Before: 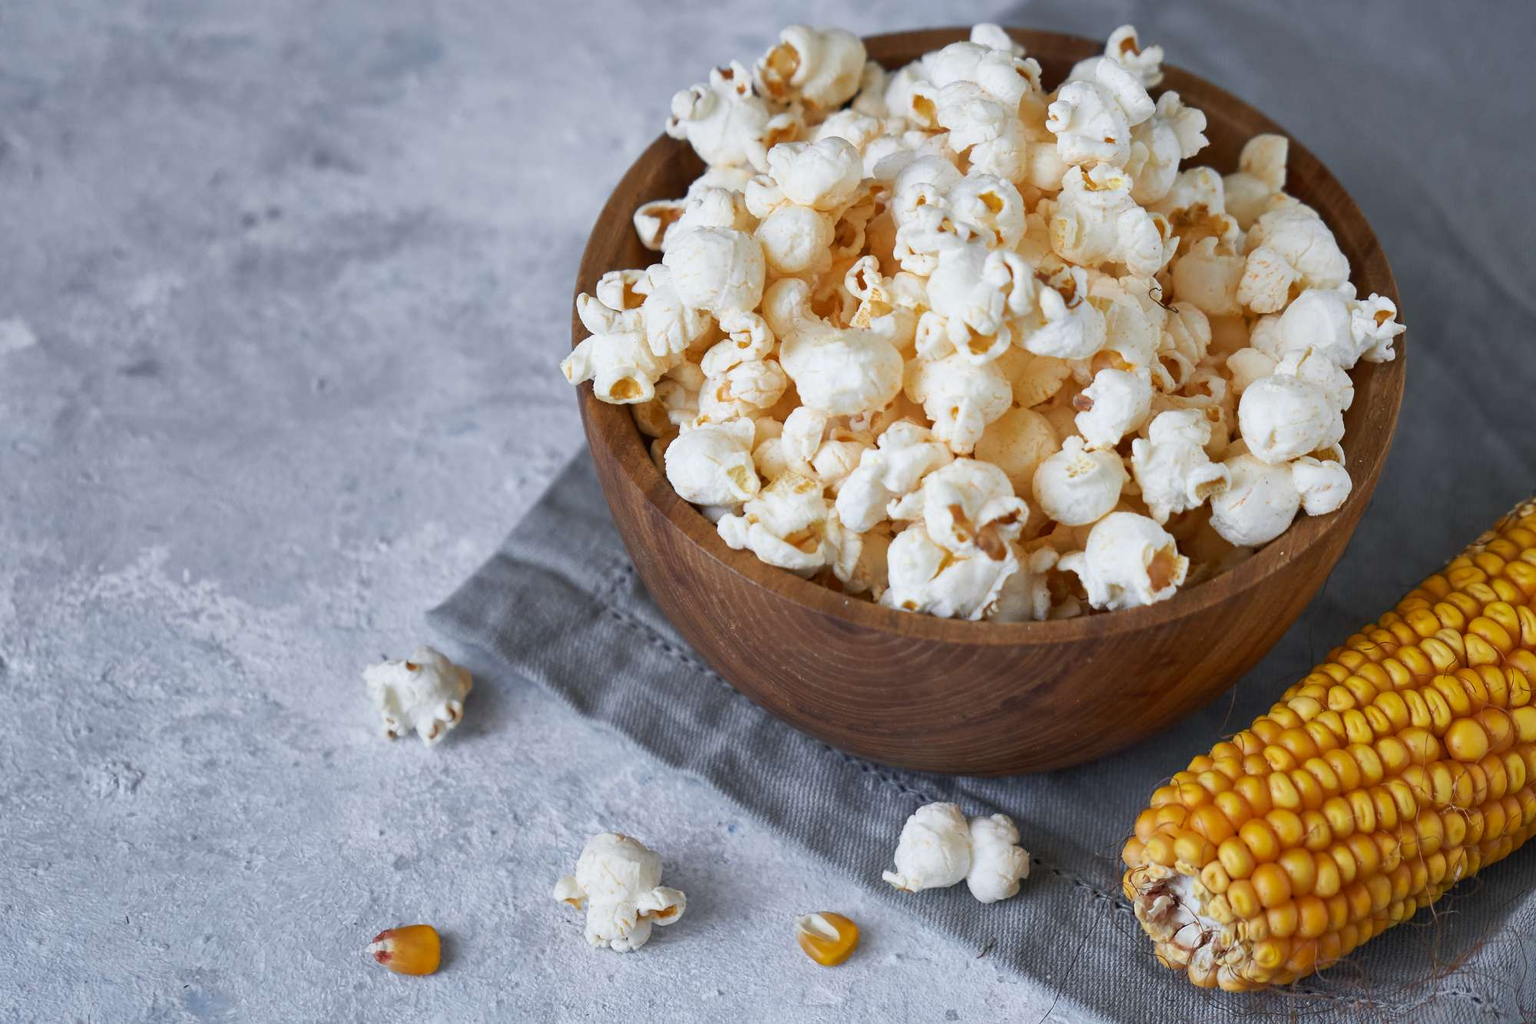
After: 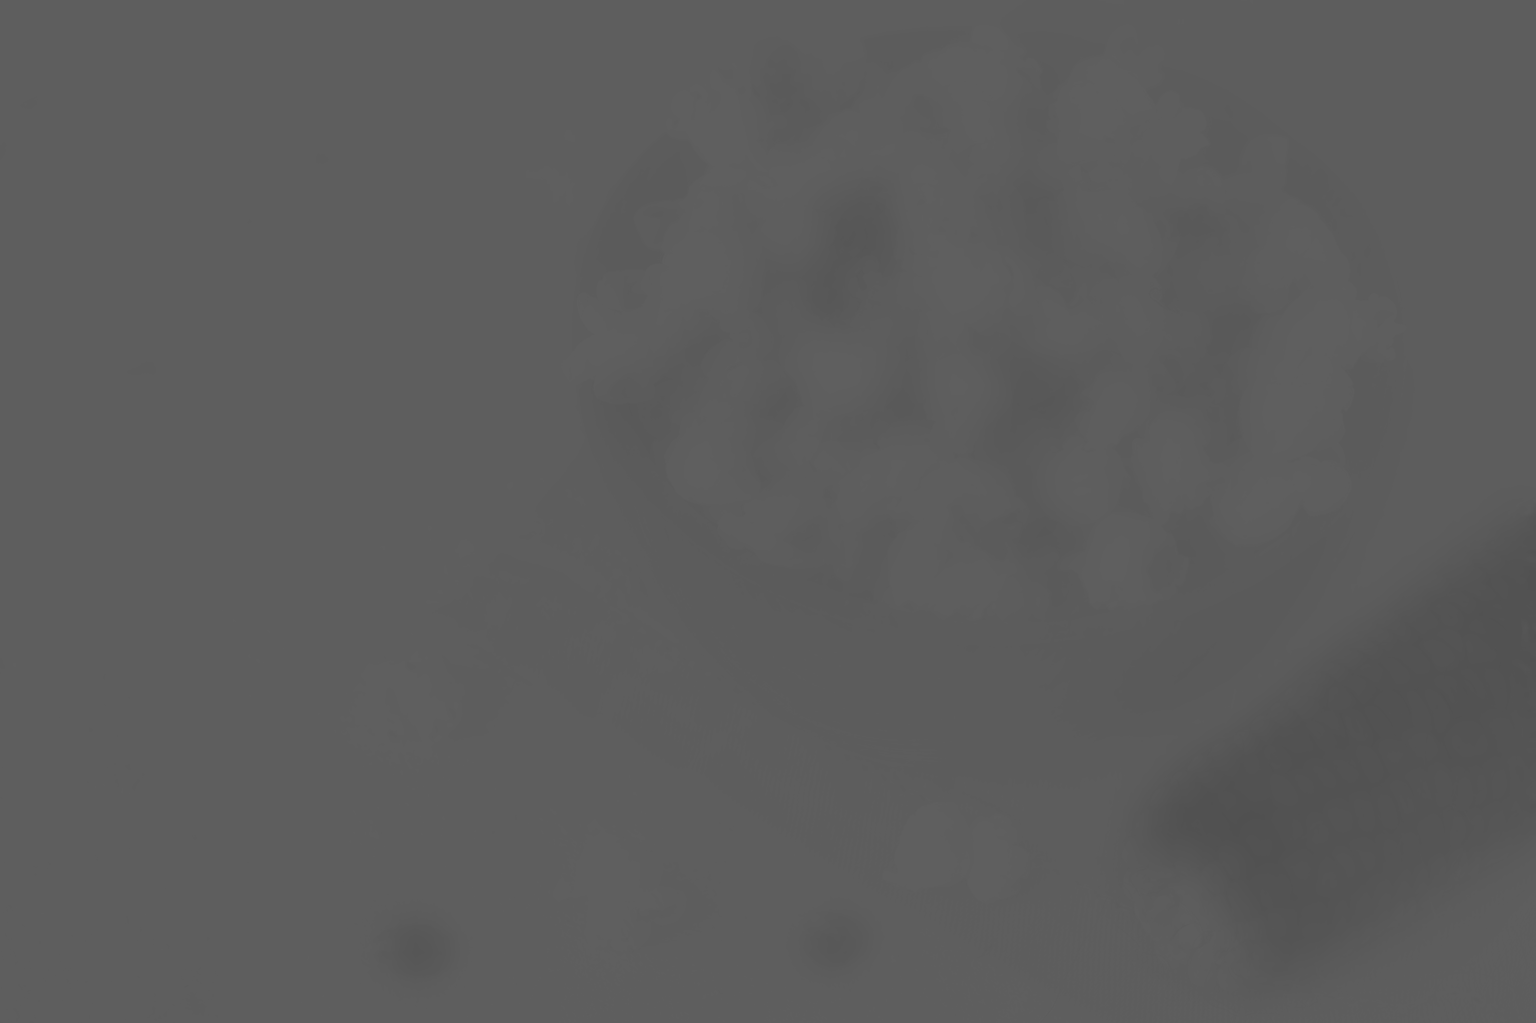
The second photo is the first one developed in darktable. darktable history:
contrast brightness saturation: contrast -0.99, brightness -0.17, saturation 0.75
monochrome: on, module defaults
exposure: black level correction 0, exposure 1.75 EV, compensate exposure bias true, compensate highlight preservation false
